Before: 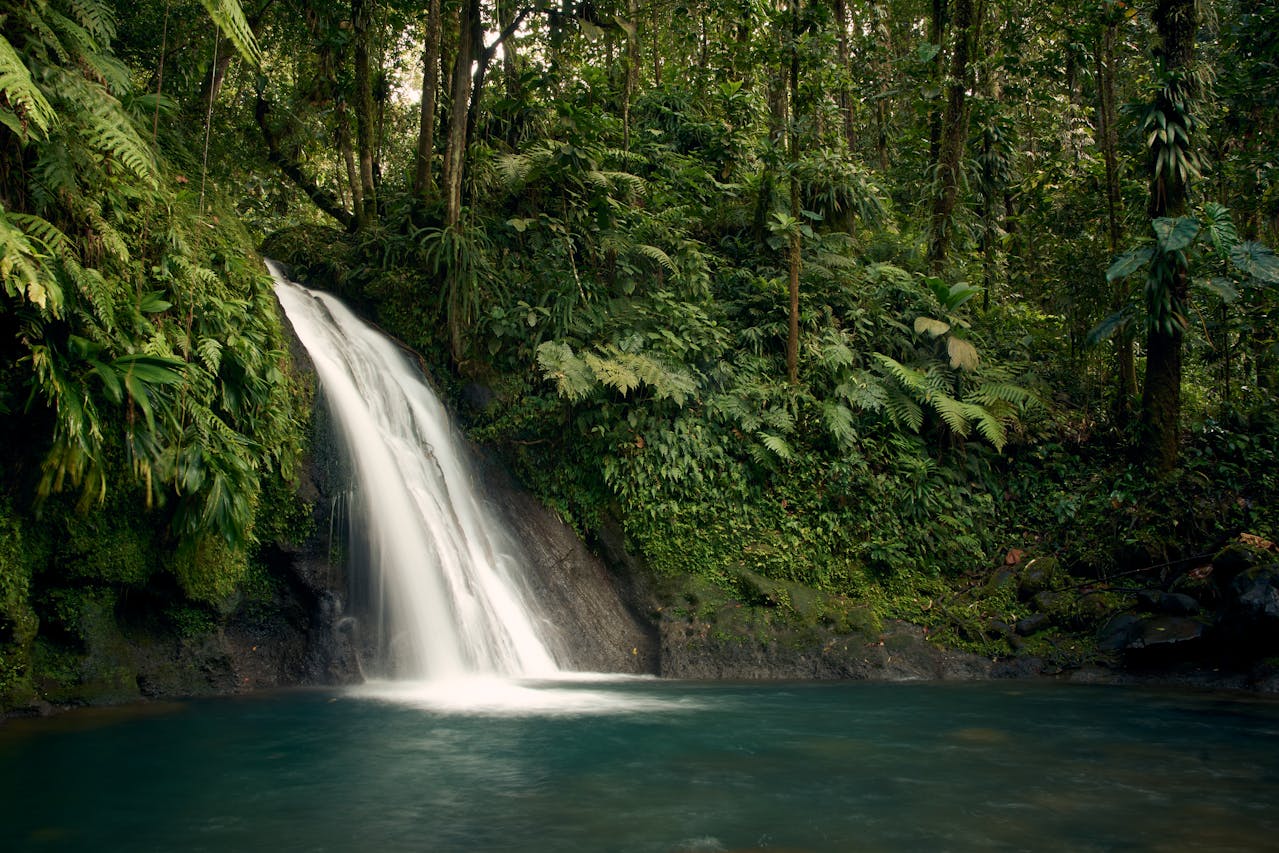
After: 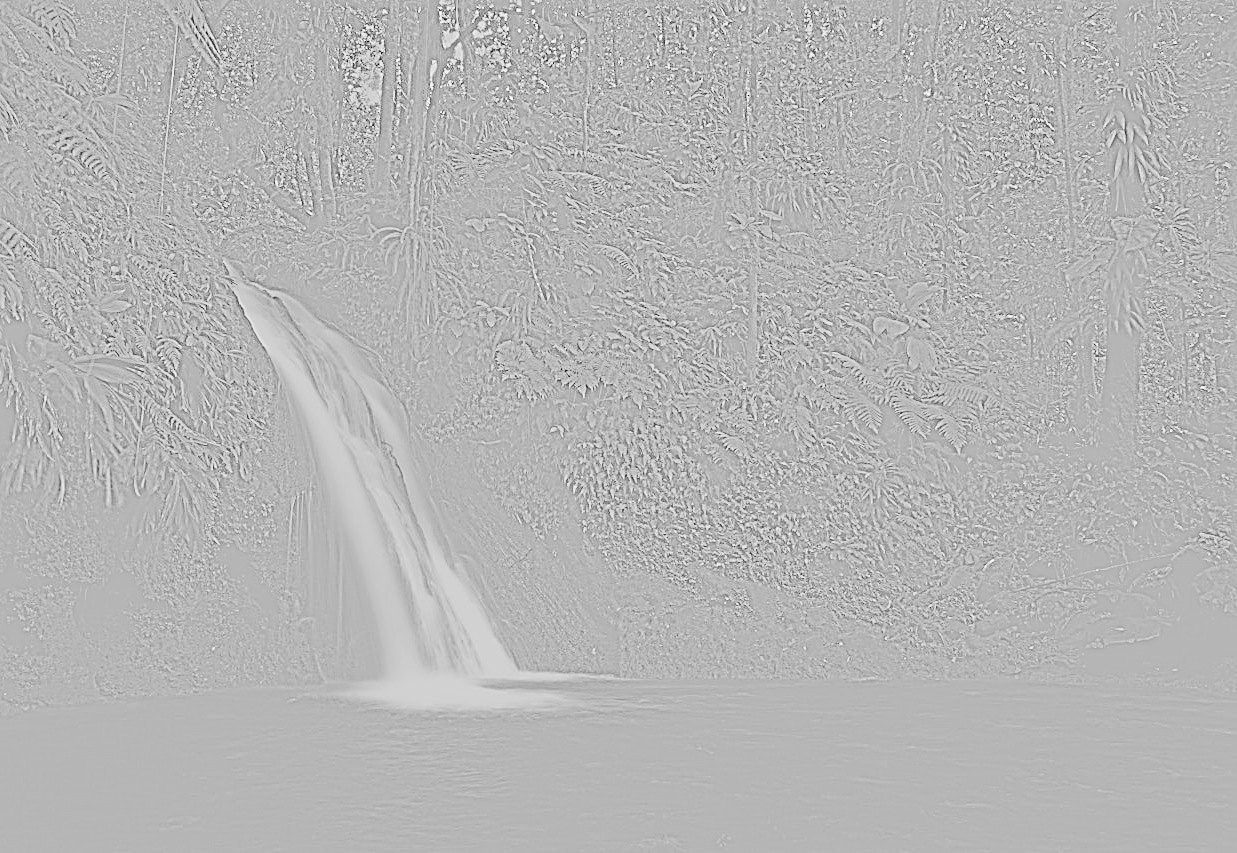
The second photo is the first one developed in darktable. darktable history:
highpass: sharpness 9.84%, contrast boost 9.94%
sharpen: radius 2.543, amount 0.636
exposure: black level correction 0, exposure 1 EV, compensate exposure bias true, compensate highlight preservation false
color zones: curves: ch0 [(0.018, 0.548) (0.197, 0.654) (0.425, 0.447) (0.605, 0.658) (0.732, 0.579)]; ch1 [(0.105, 0.531) (0.224, 0.531) (0.386, 0.39) (0.618, 0.456) (0.732, 0.456) (0.956, 0.421)]; ch2 [(0.039, 0.583) (0.215, 0.465) (0.399, 0.544) (0.465, 0.548) (0.614, 0.447) (0.724, 0.43) (0.882, 0.623) (0.956, 0.632)]
tone curve: curves: ch0 [(0, 0) (0.004, 0) (0.133, 0.071) (0.325, 0.456) (0.832, 0.957) (1, 1)], color space Lab, linked channels, preserve colors none
crop and rotate: left 3.238%
color calibration: illuminant as shot in camera, x 0.358, y 0.373, temperature 4628.91 K
tone equalizer: on, module defaults
